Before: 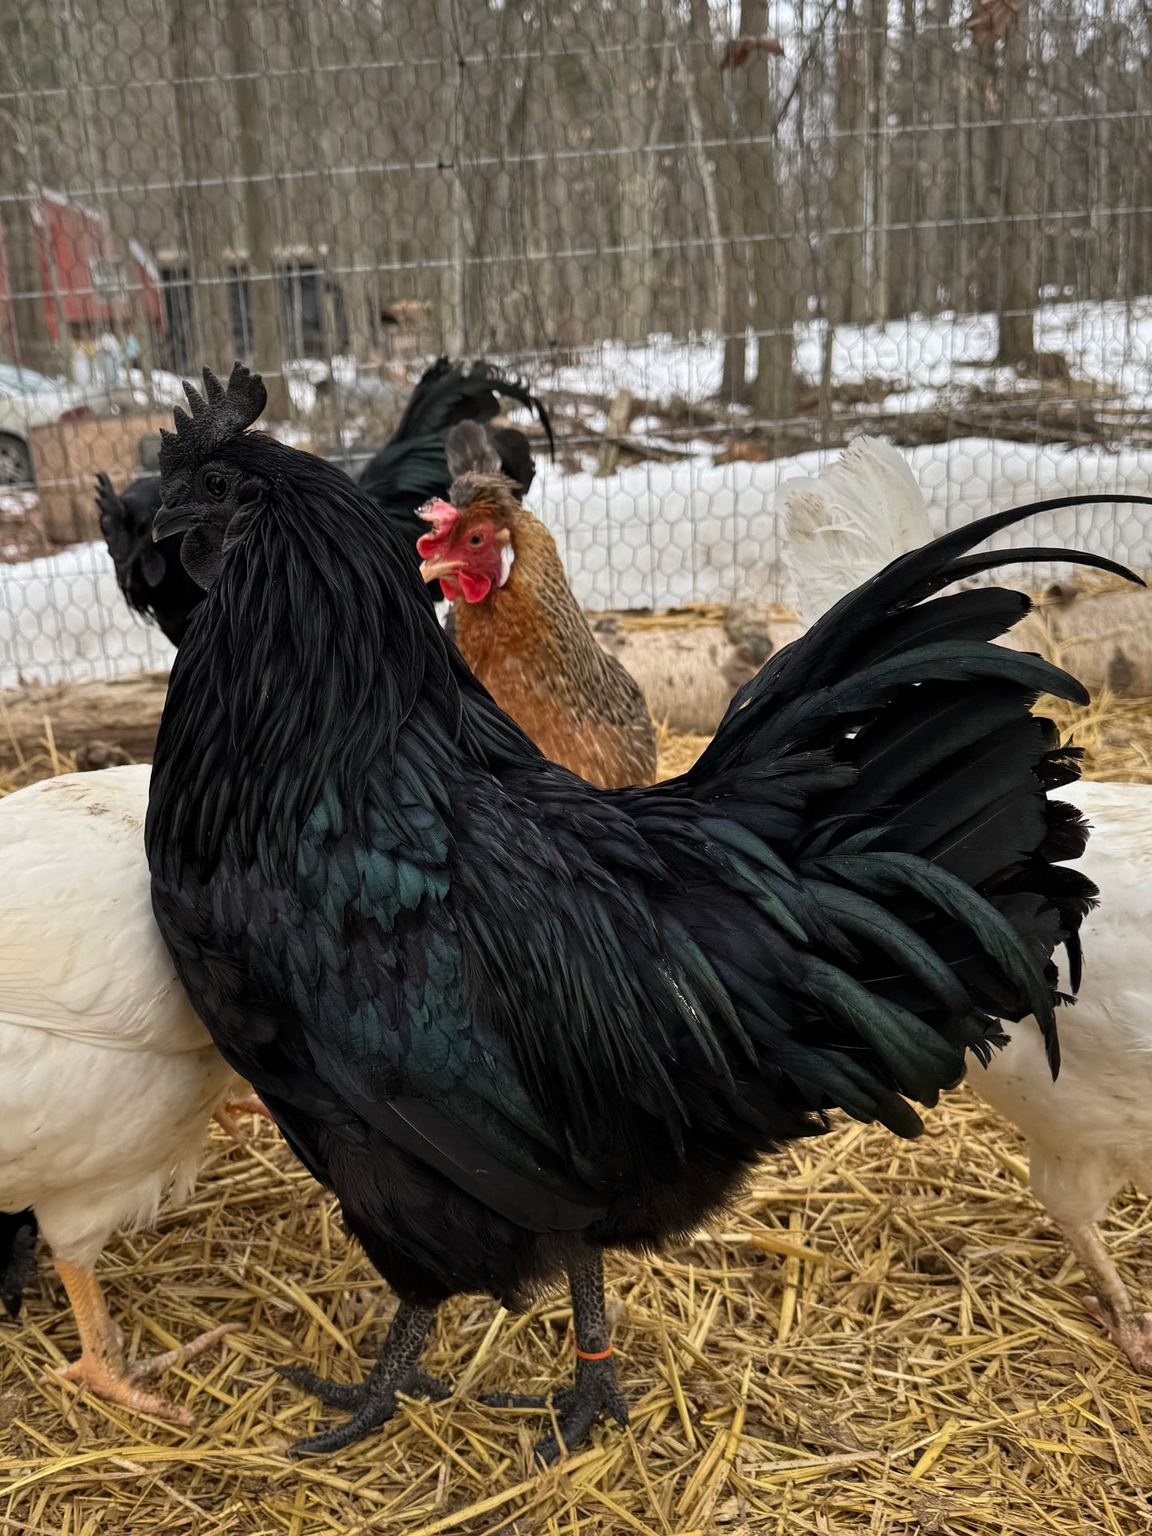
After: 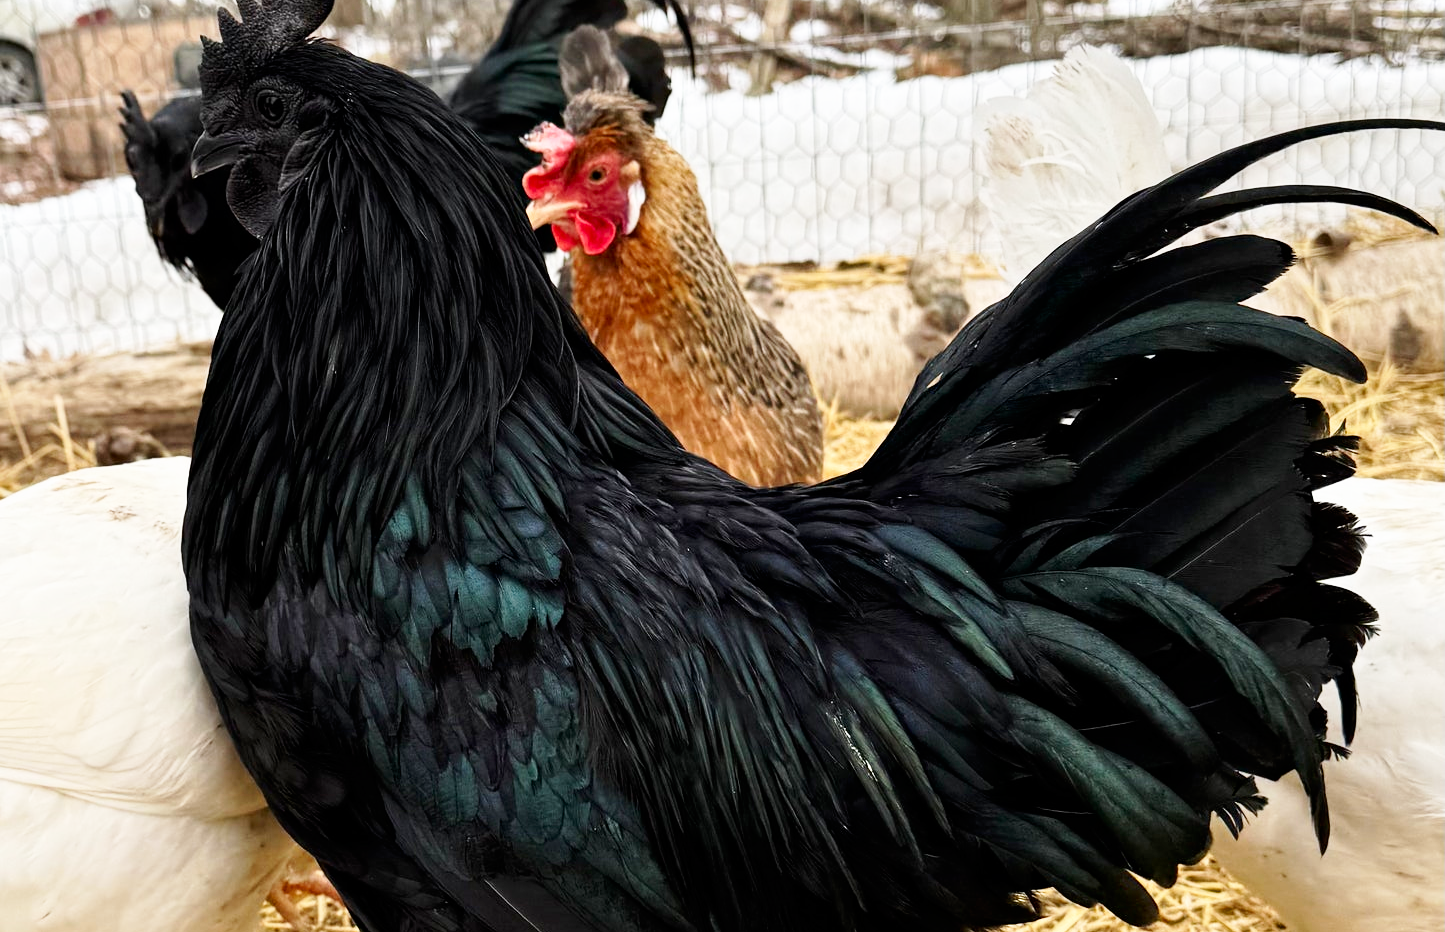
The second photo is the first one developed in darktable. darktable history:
base curve: curves: ch0 [(0, 0) (0.005, 0.002) (0.15, 0.3) (0.4, 0.7) (0.75, 0.95) (1, 1)], preserve colors none
crop and rotate: top 26.056%, bottom 25.543%
contrast brightness saturation: contrast 0.08, saturation 0.02
